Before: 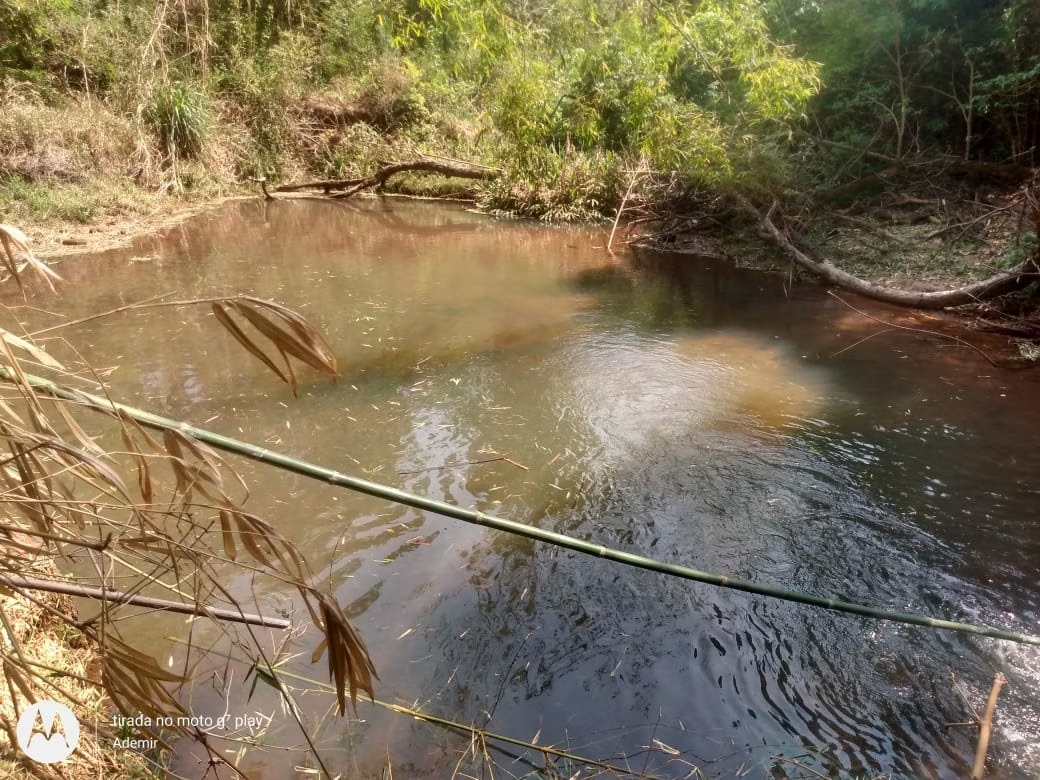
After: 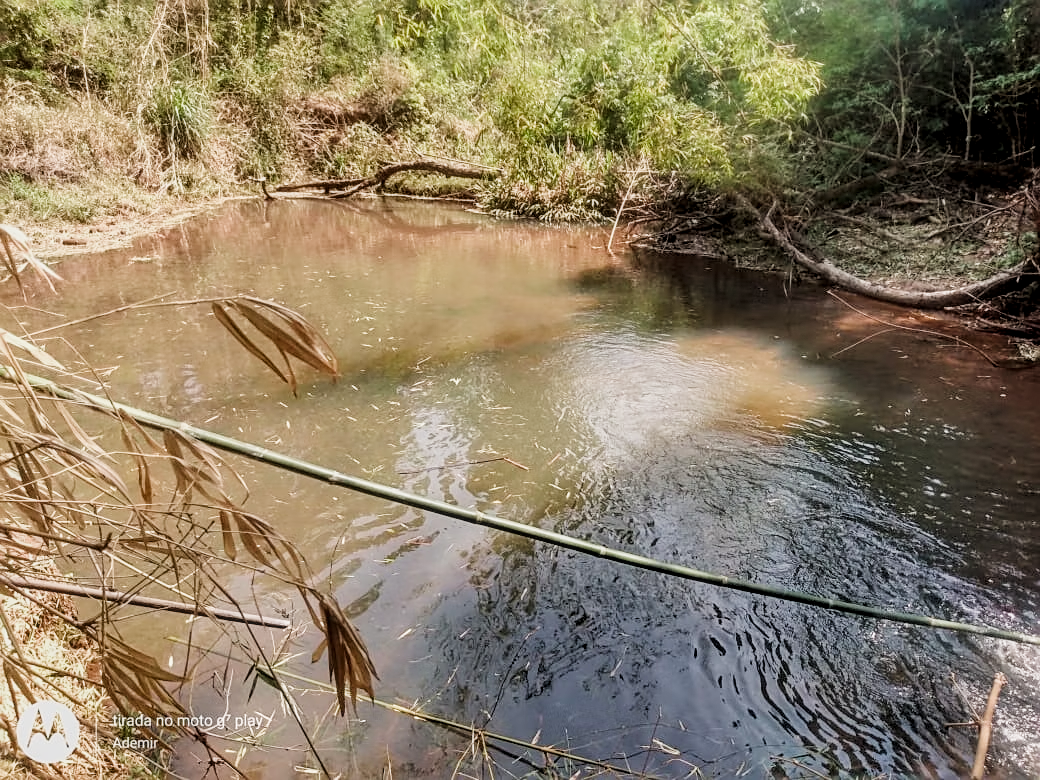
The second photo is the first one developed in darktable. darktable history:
sharpen: on, module defaults
exposure: black level correction 0, exposure 0.499 EV, compensate highlight preservation false
filmic rgb: black relative exposure -7.65 EV, white relative exposure 4.56 EV, hardness 3.61, color science v4 (2020)
local contrast: on, module defaults
